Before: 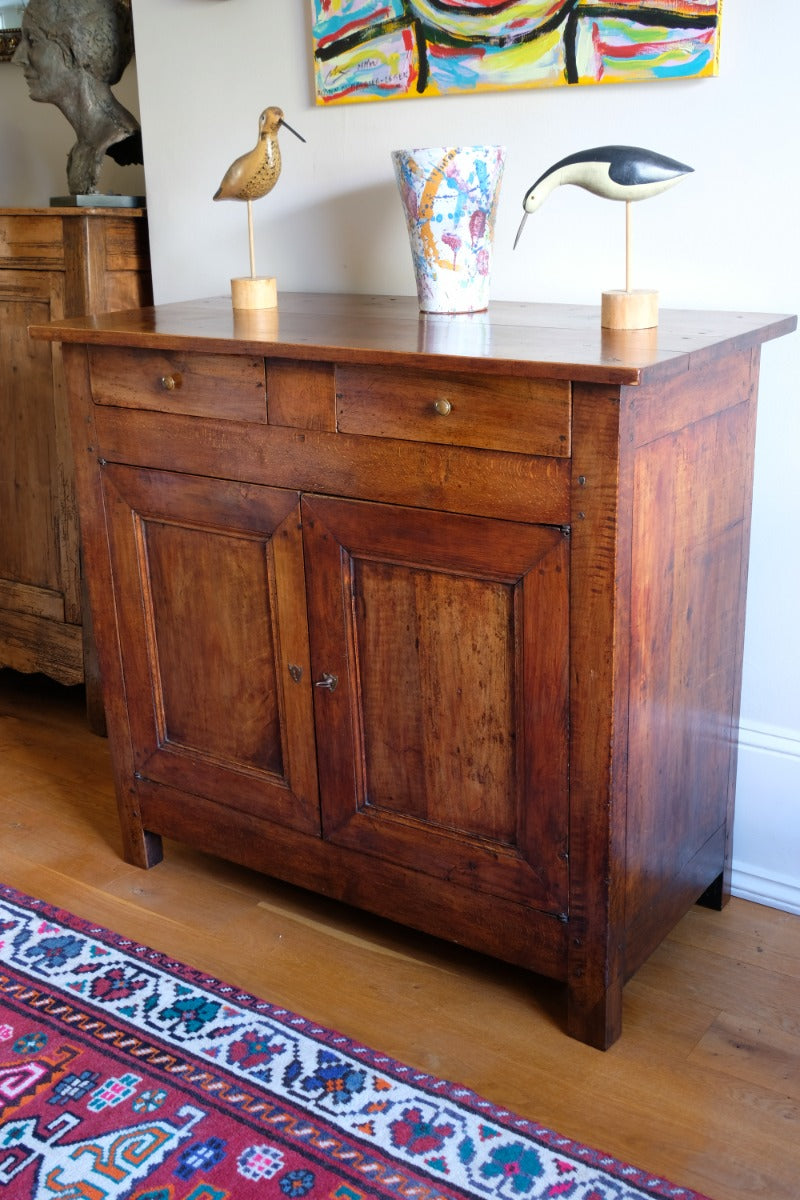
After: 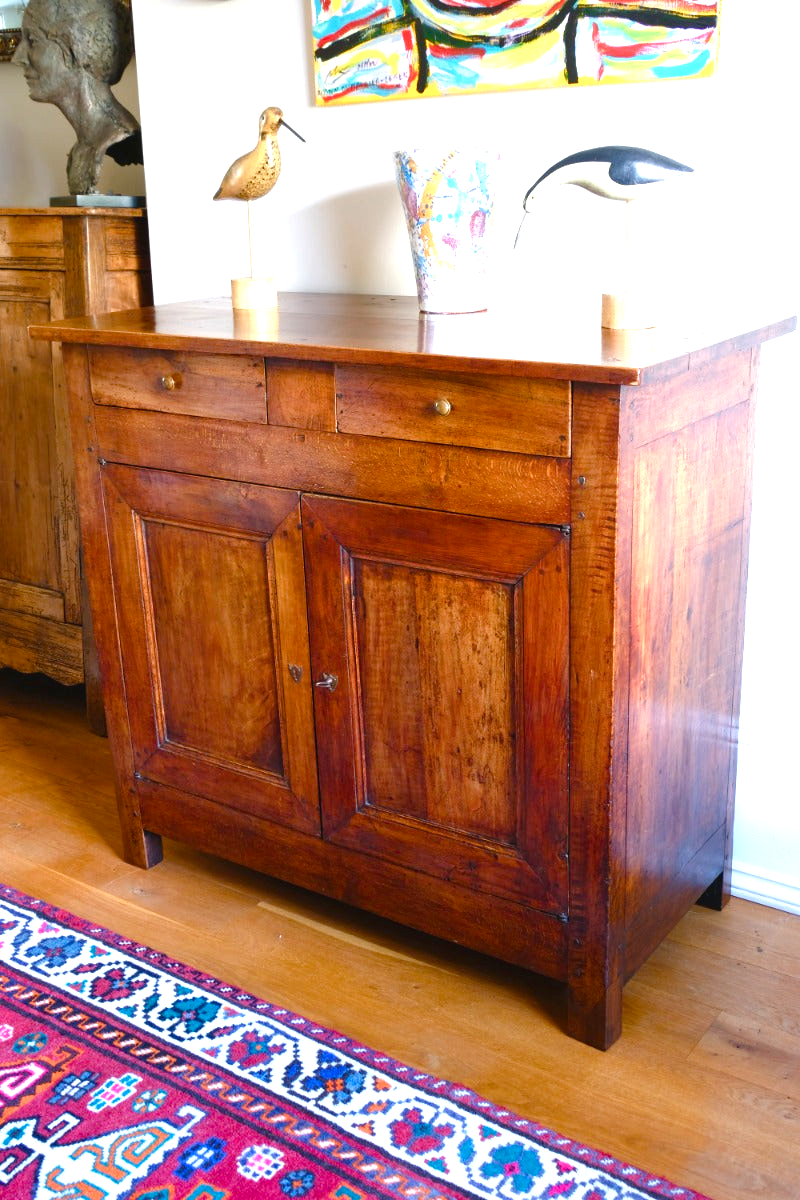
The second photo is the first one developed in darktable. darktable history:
color balance rgb: perceptual saturation grading › global saturation 25%, perceptual saturation grading › highlights -50%, perceptual saturation grading › shadows 30%, perceptual brilliance grading › global brilliance 12%, global vibrance 20%
exposure: black level correction -0.002, exposure 0.54 EV, compensate highlight preservation false
